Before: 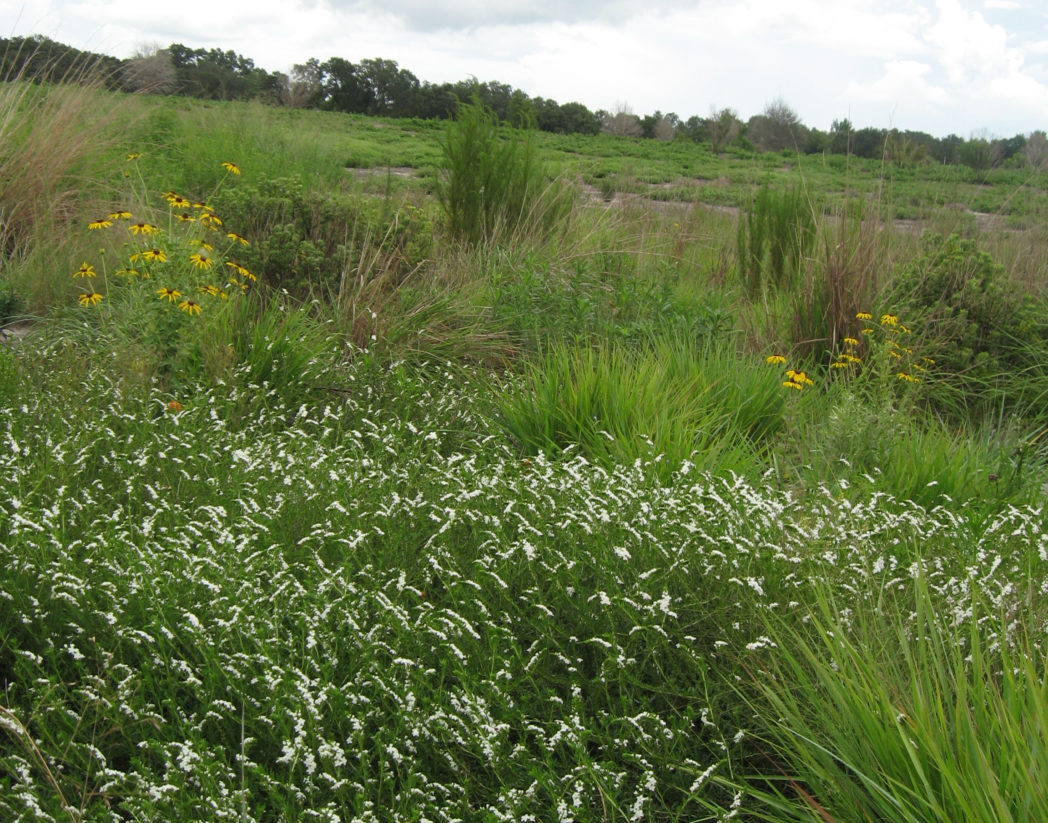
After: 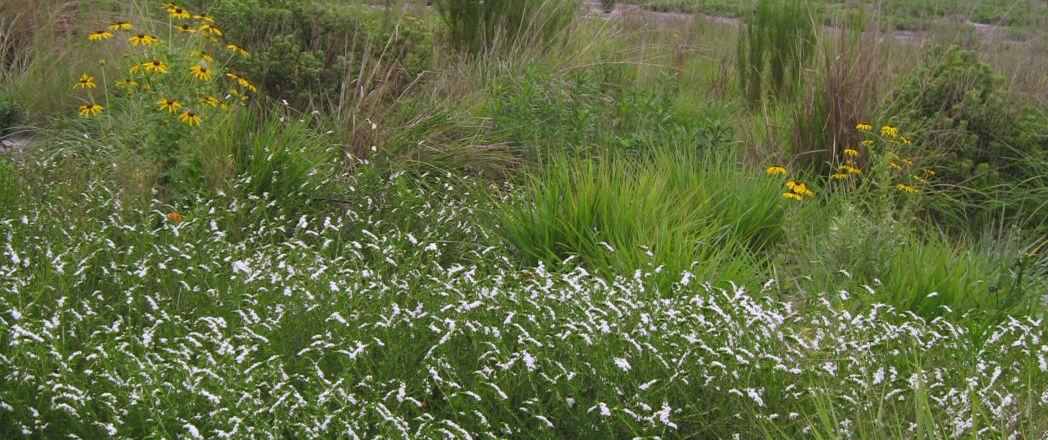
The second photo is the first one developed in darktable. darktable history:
white balance: red 1.042, blue 1.17
crop and rotate: top 23.043%, bottom 23.437%
